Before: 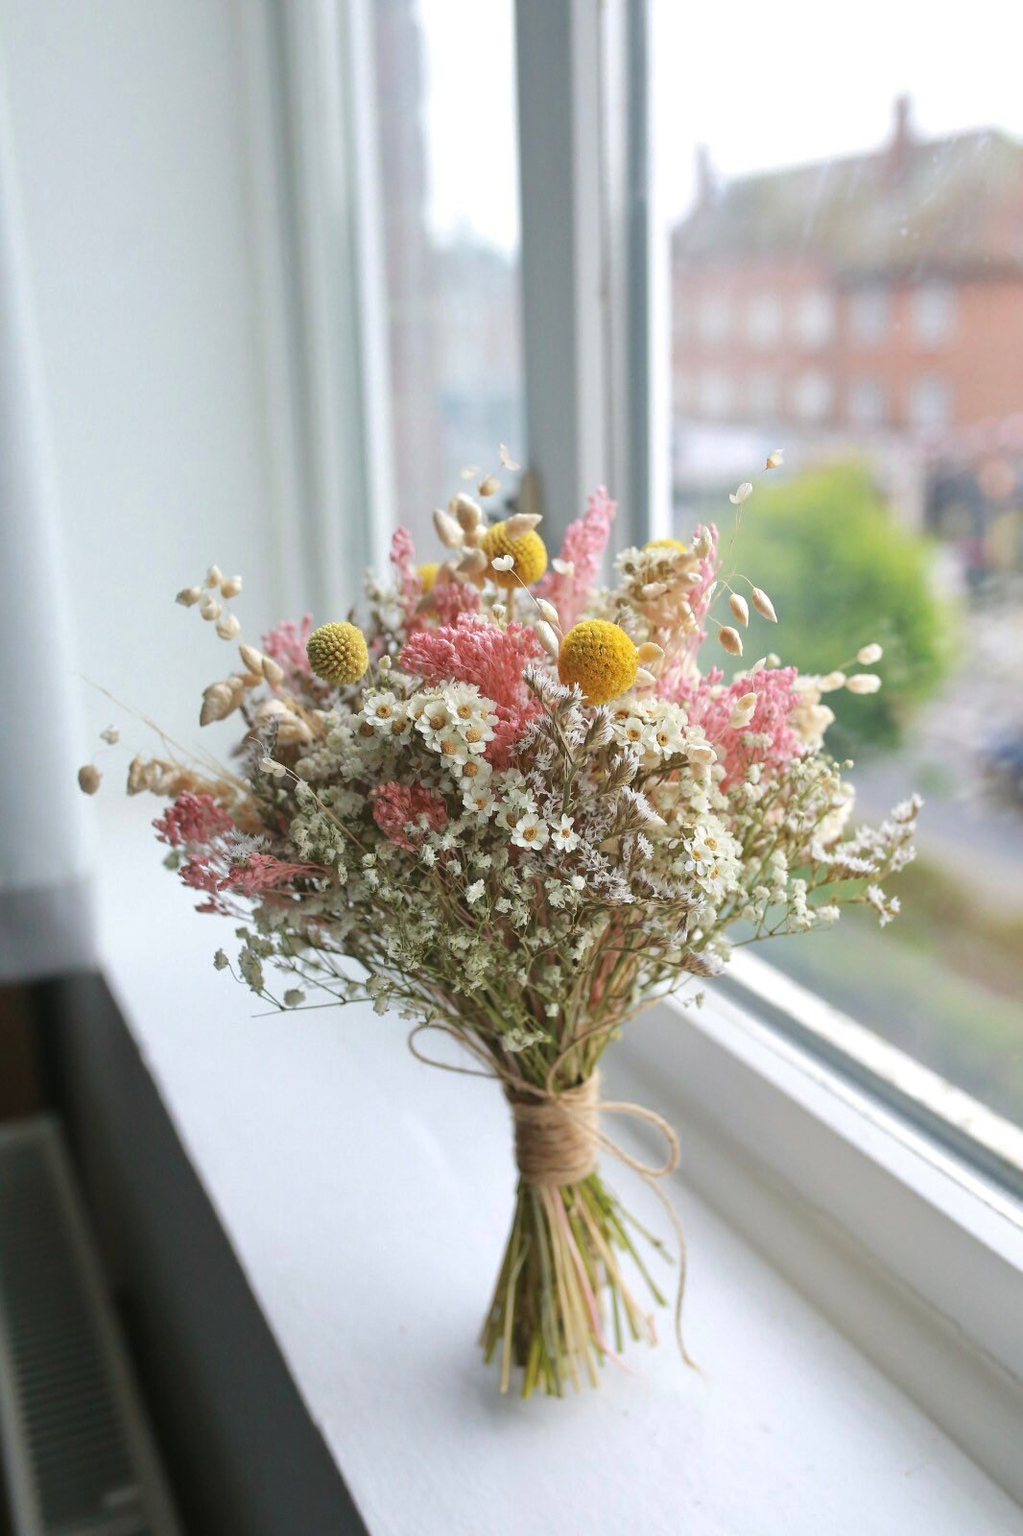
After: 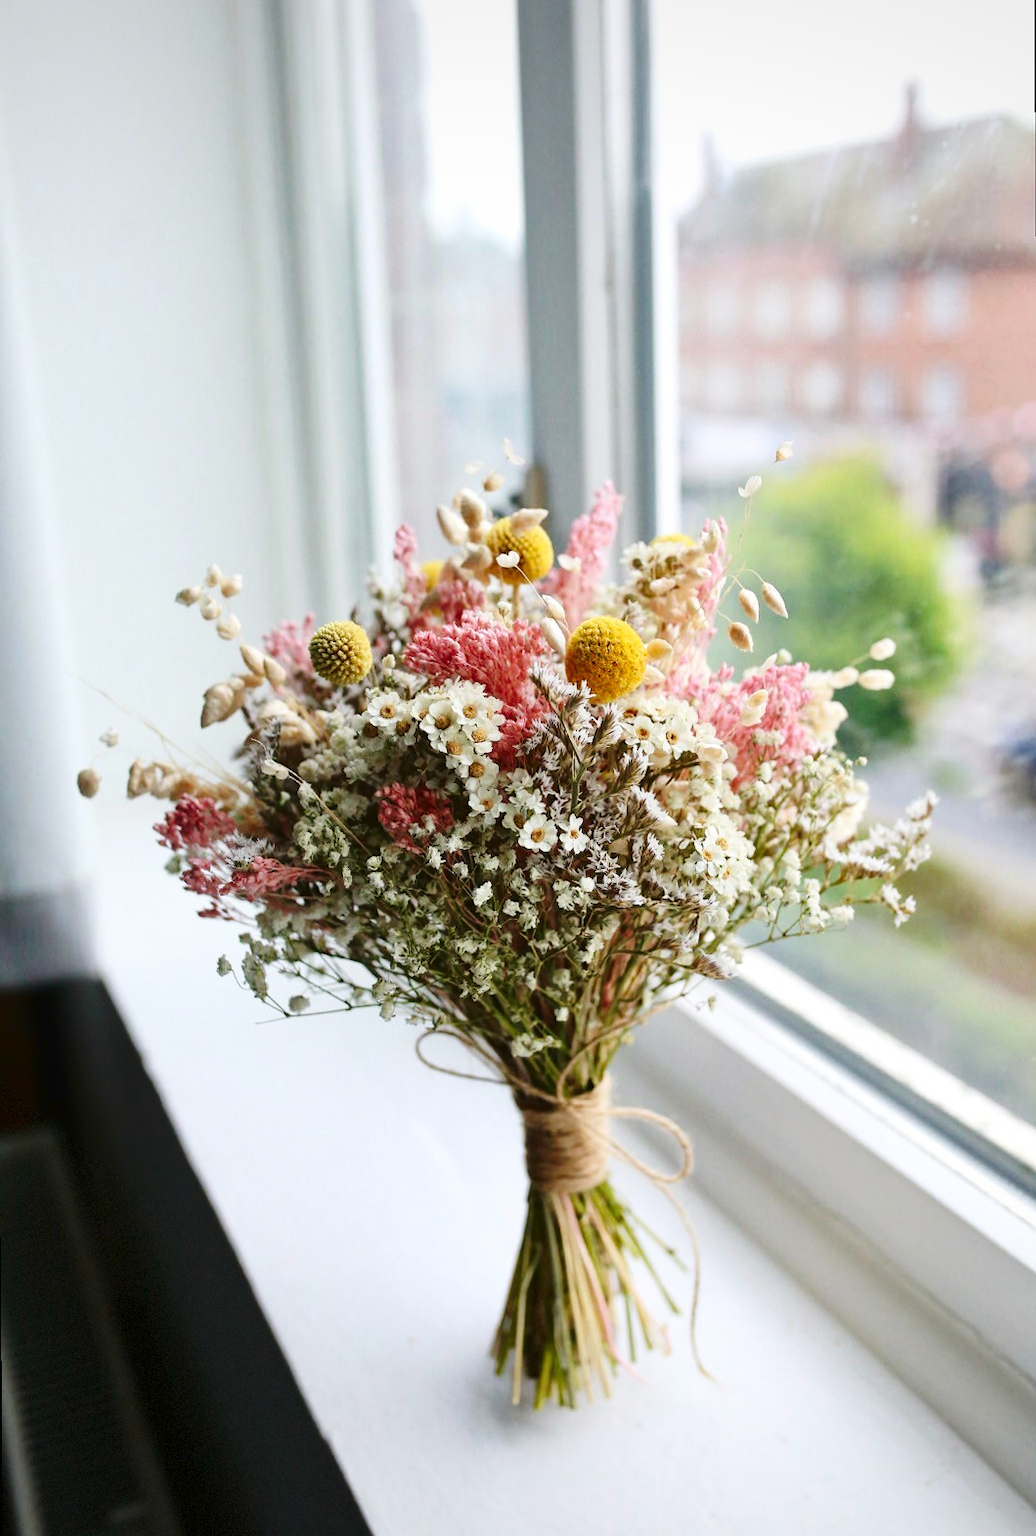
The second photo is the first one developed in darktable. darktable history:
white balance: emerald 1
vignetting: fall-off start 85%, fall-off radius 80%, brightness -0.182, saturation -0.3, width/height ratio 1.219, dithering 8-bit output, unbound false
tone curve: curves: ch0 [(0, 0) (0.003, 0.015) (0.011, 0.019) (0.025, 0.026) (0.044, 0.041) (0.069, 0.057) (0.1, 0.085) (0.136, 0.116) (0.177, 0.158) (0.224, 0.215) (0.277, 0.286) (0.335, 0.367) (0.399, 0.452) (0.468, 0.534) (0.543, 0.612) (0.623, 0.698) (0.709, 0.775) (0.801, 0.858) (0.898, 0.928) (1, 1)], preserve colors none
contrast brightness saturation: contrast 0.2, brightness -0.11, saturation 0.1
rotate and perspective: rotation -0.45°, automatic cropping original format, crop left 0.008, crop right 0.992, crop top 0.012, crop bottom 0.988
